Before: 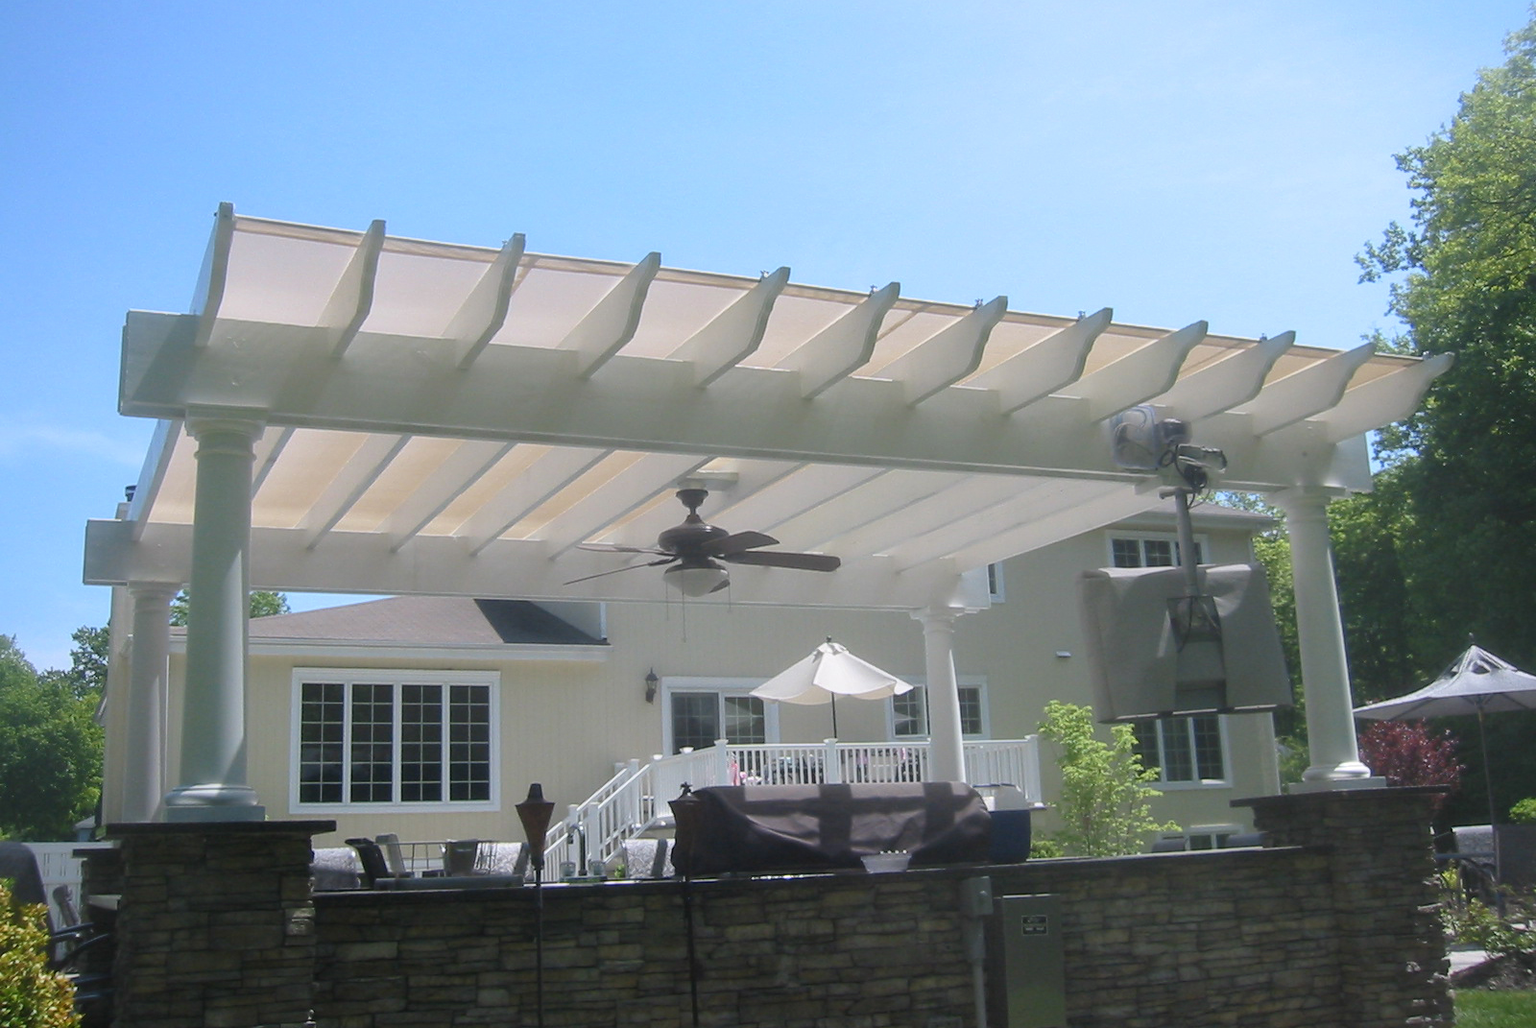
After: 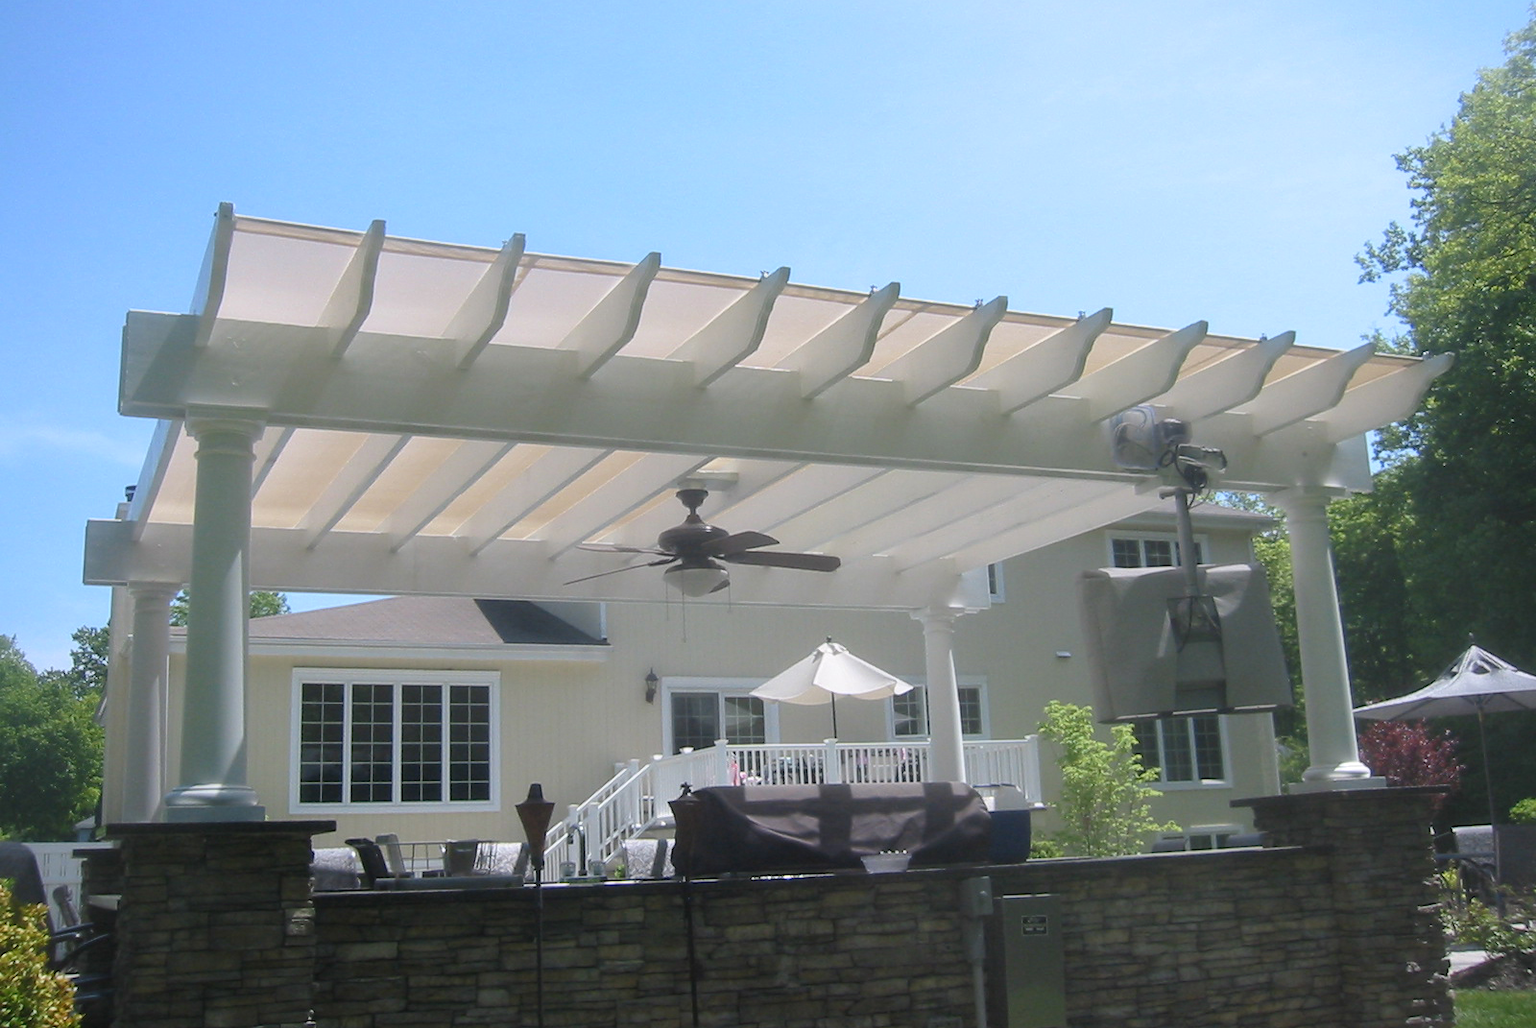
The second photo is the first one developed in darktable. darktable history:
shadows and highlights: shadows 12.24, white point adjustment 1.12, highlights -1.05, soften with gaussian
